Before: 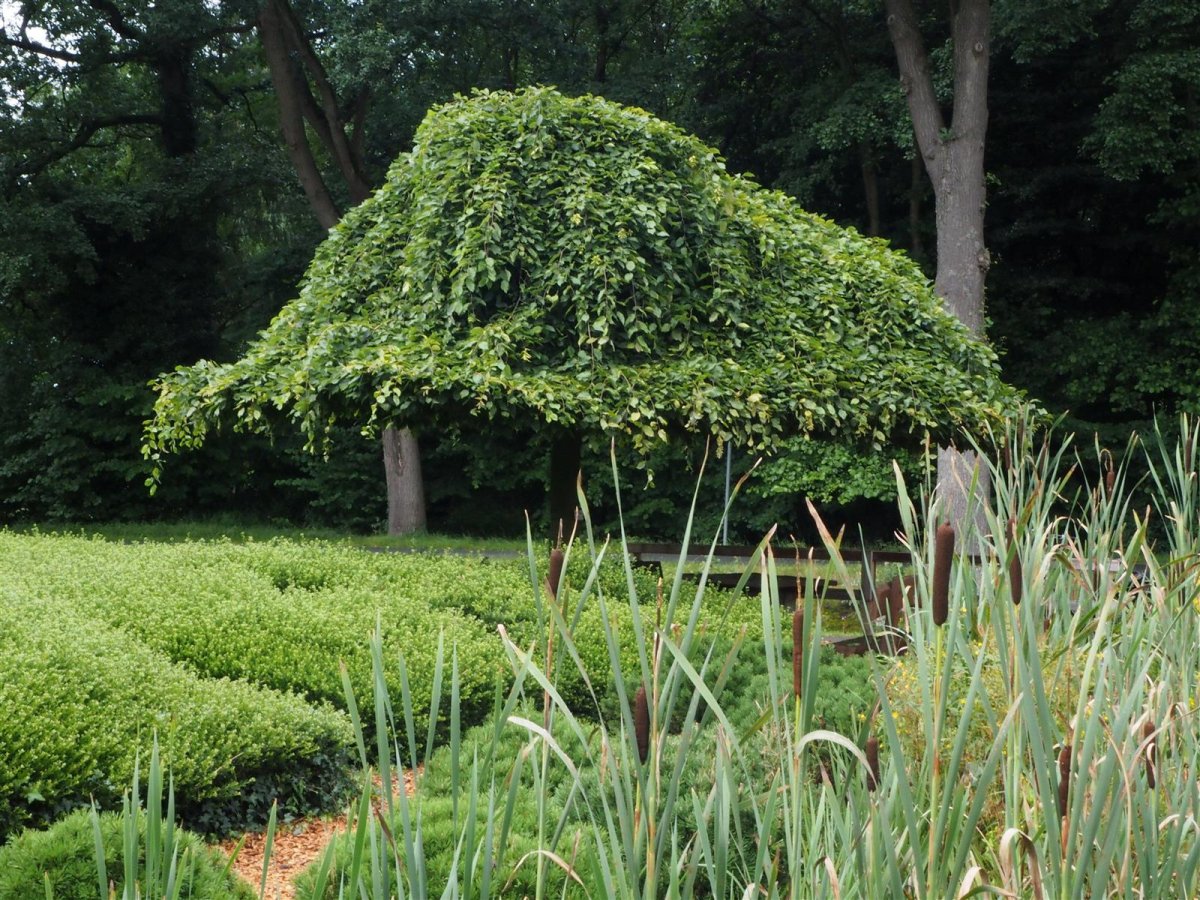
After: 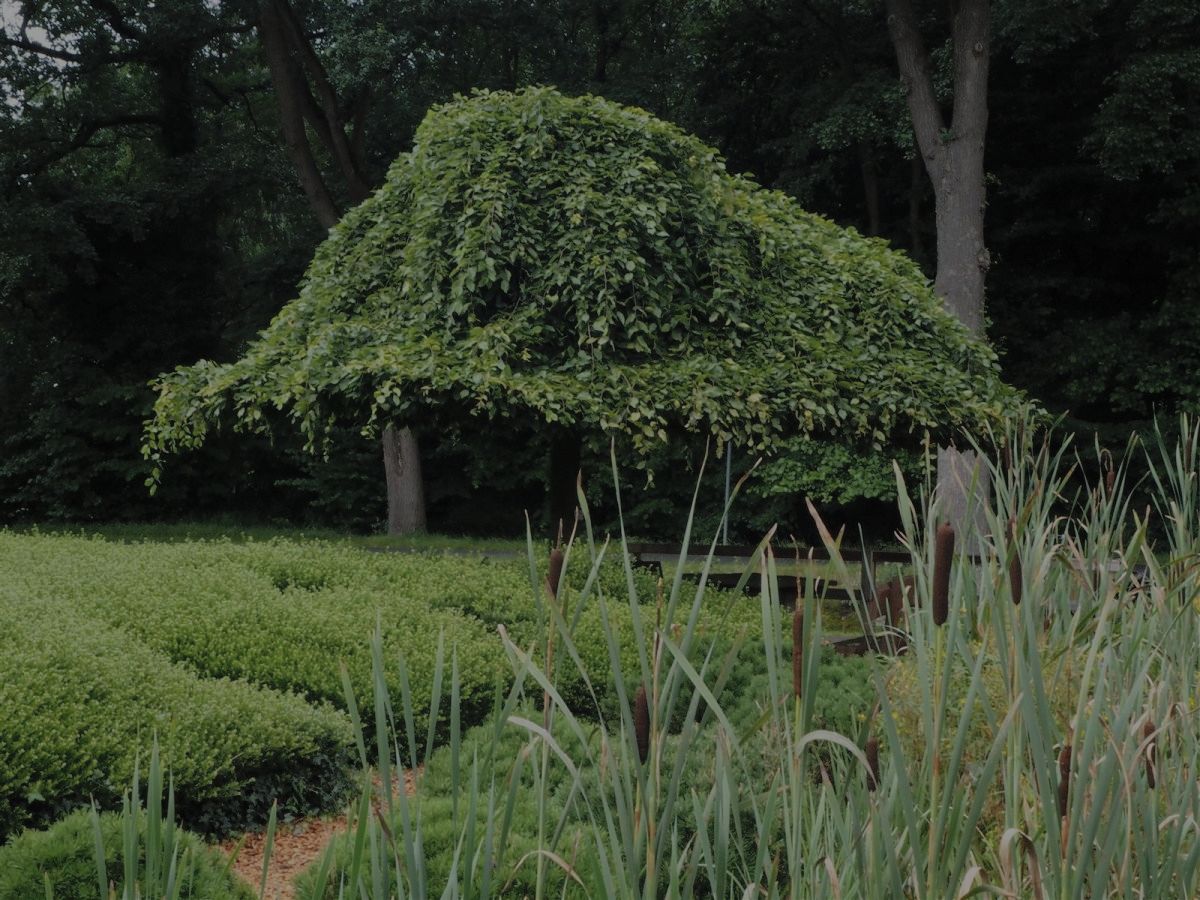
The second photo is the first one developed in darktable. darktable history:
contrast brightness saturation: brightness 0.144
exposure: exposure -2.055 EV, compensate exposure bias true, compensate highlight preservation false
